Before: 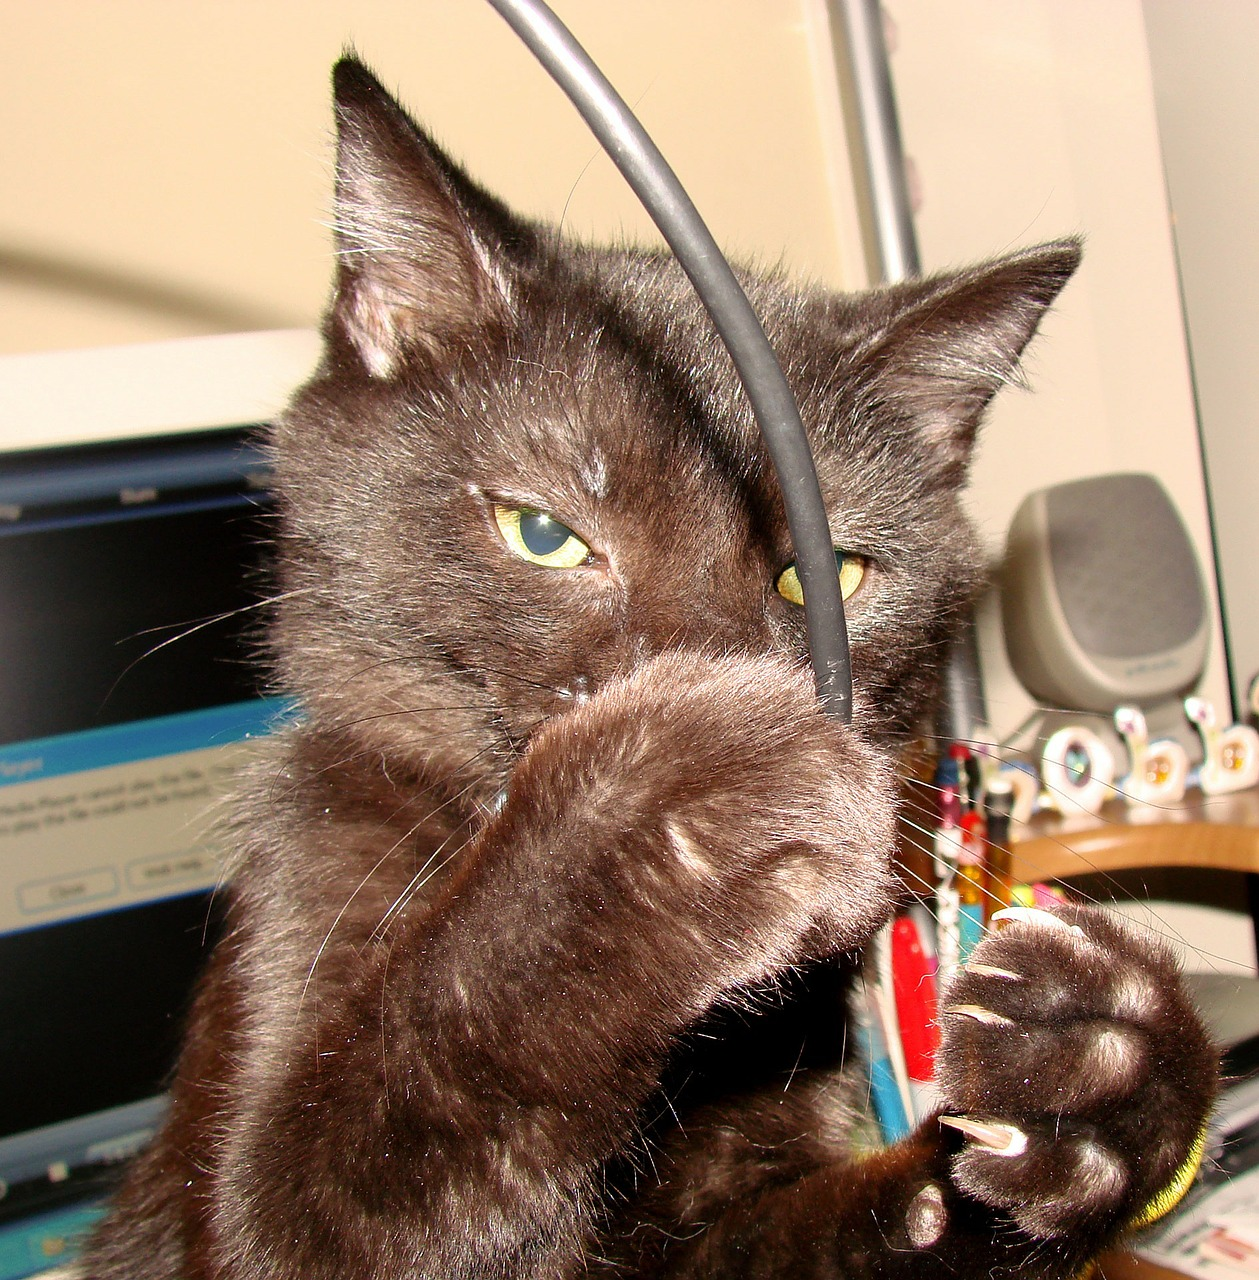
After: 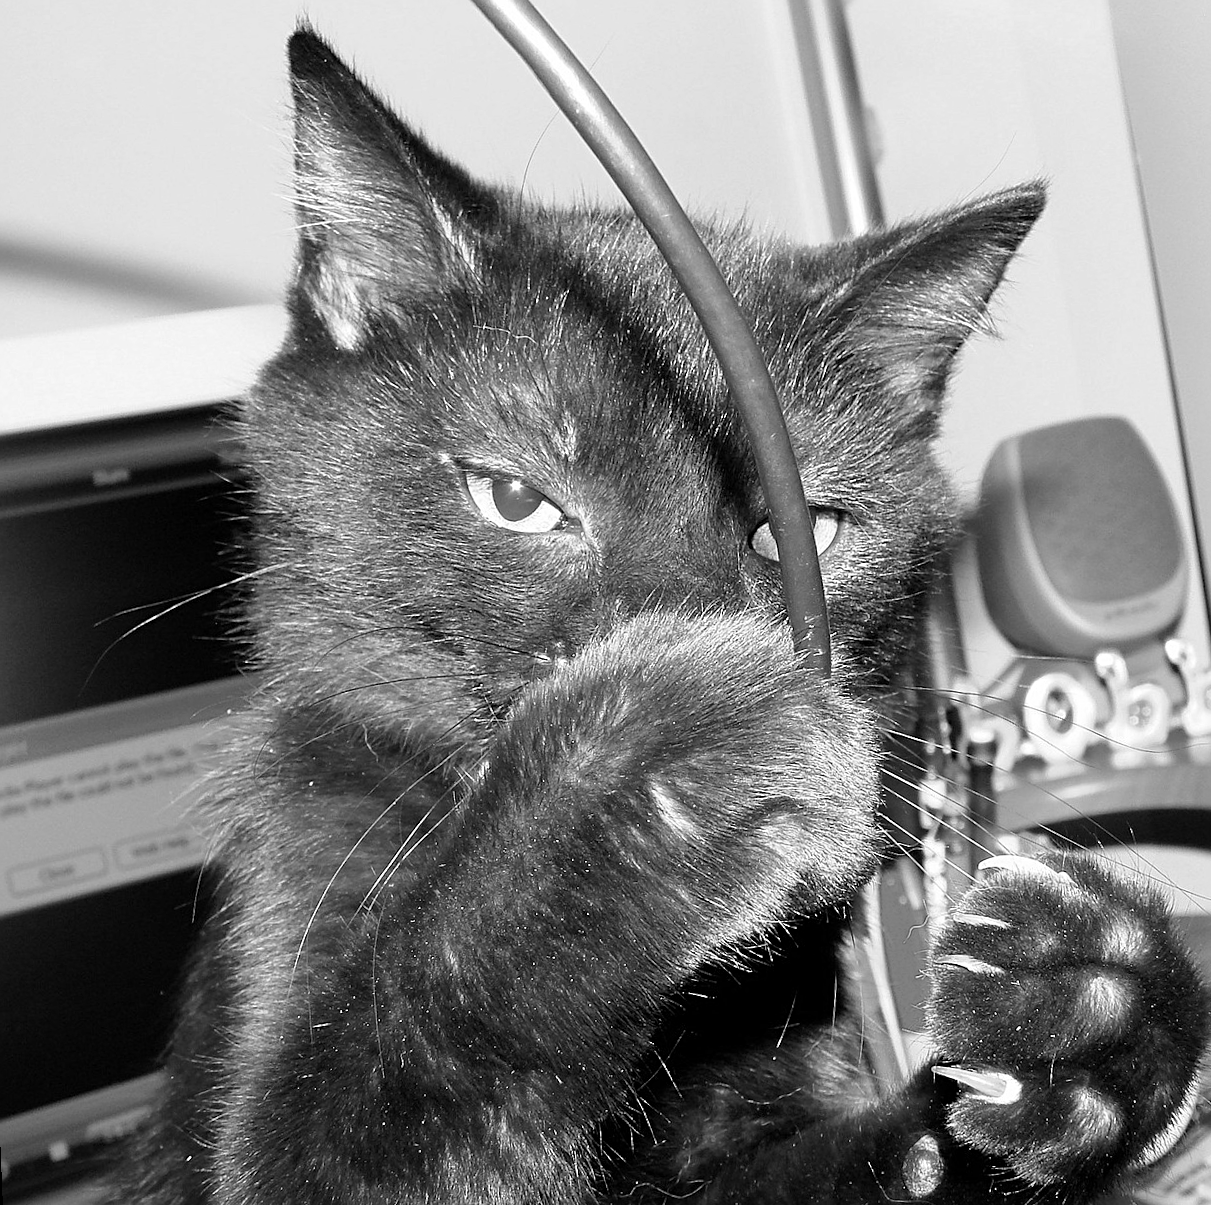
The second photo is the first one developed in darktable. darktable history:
monochrome: on, module defaults
rotate and perspective: rotation -2.12°, lens shift (vertical) 0.009, lens shift (horizontal) -0.008, automatic cropping original format, crop left 0.036, crop right 0.964, crop top 0.05, crop bottom 0.959
sharpen: radius 2.167, amount 0.381, threshold 0
